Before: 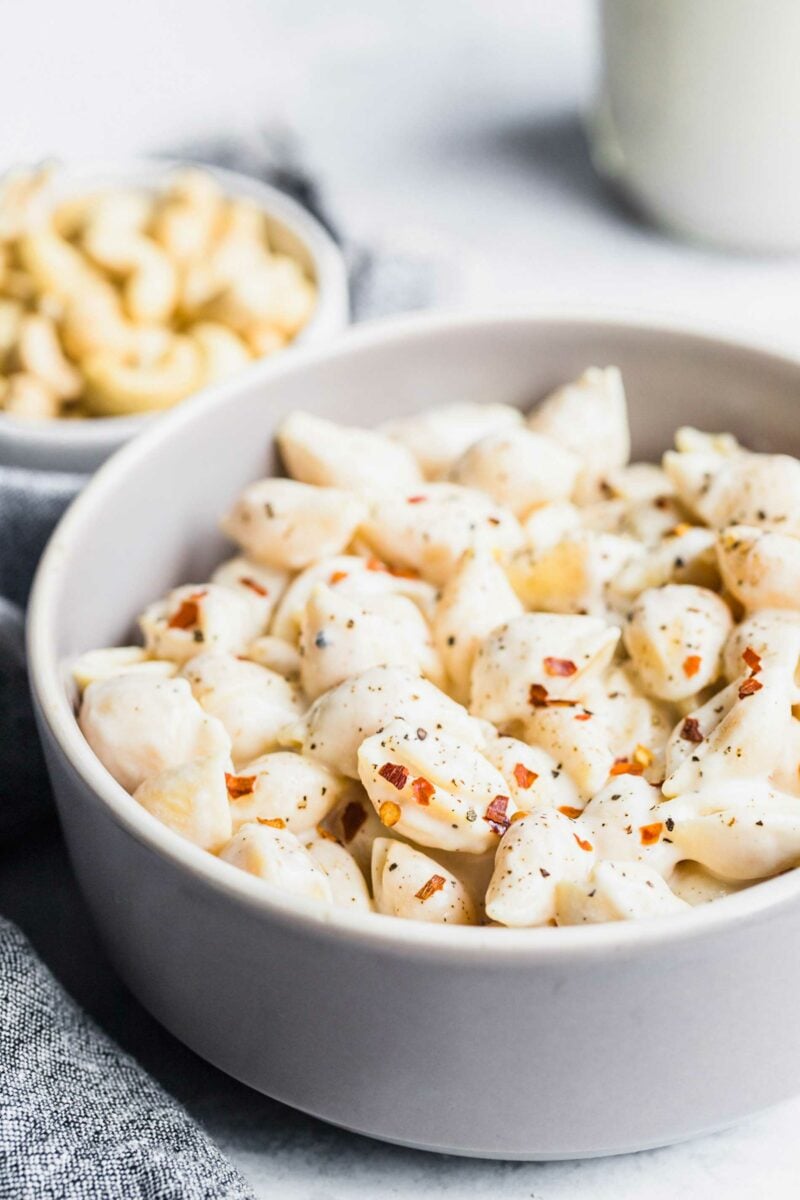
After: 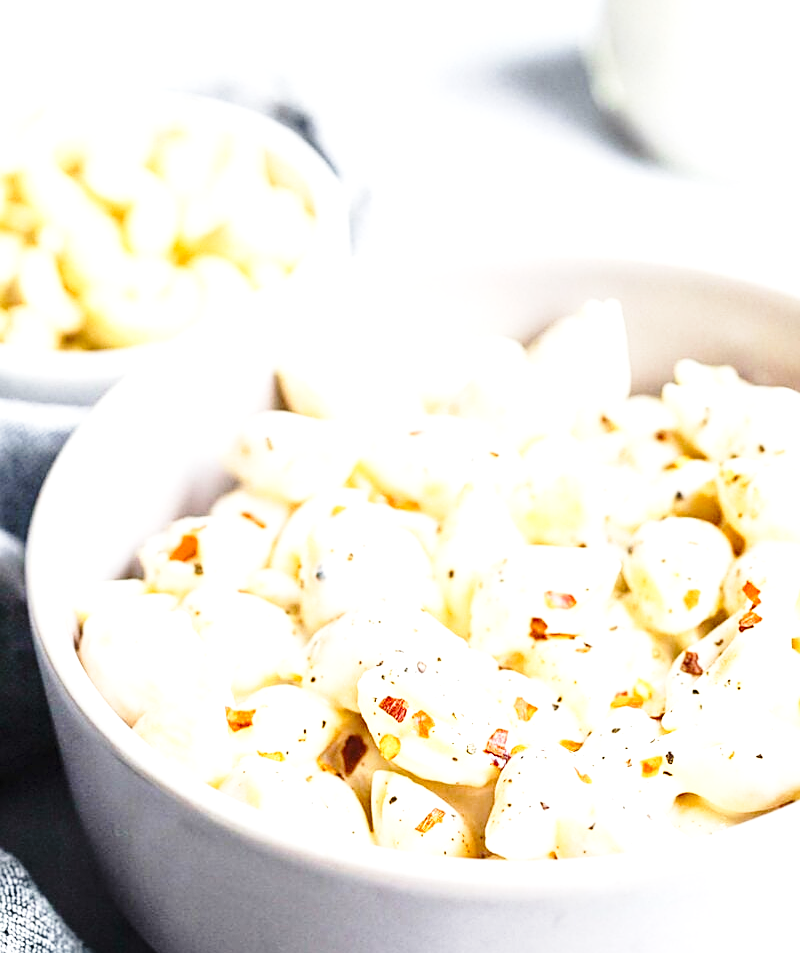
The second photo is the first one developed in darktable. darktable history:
sharpen: on, module defaults
base curve: curves: ch0 [(0, 0) (0.028, 0.03) (0.121, 0.232) (0.46, 0.748) (0.859, 0.968) (1, 1)], preserve colors none
exposure: black level correction -0.001, exposure 0.908 EV, compensate exposure bias true, compensate highlight preservation false
crop and rotate: top 5.657%, bottom 14.918%
